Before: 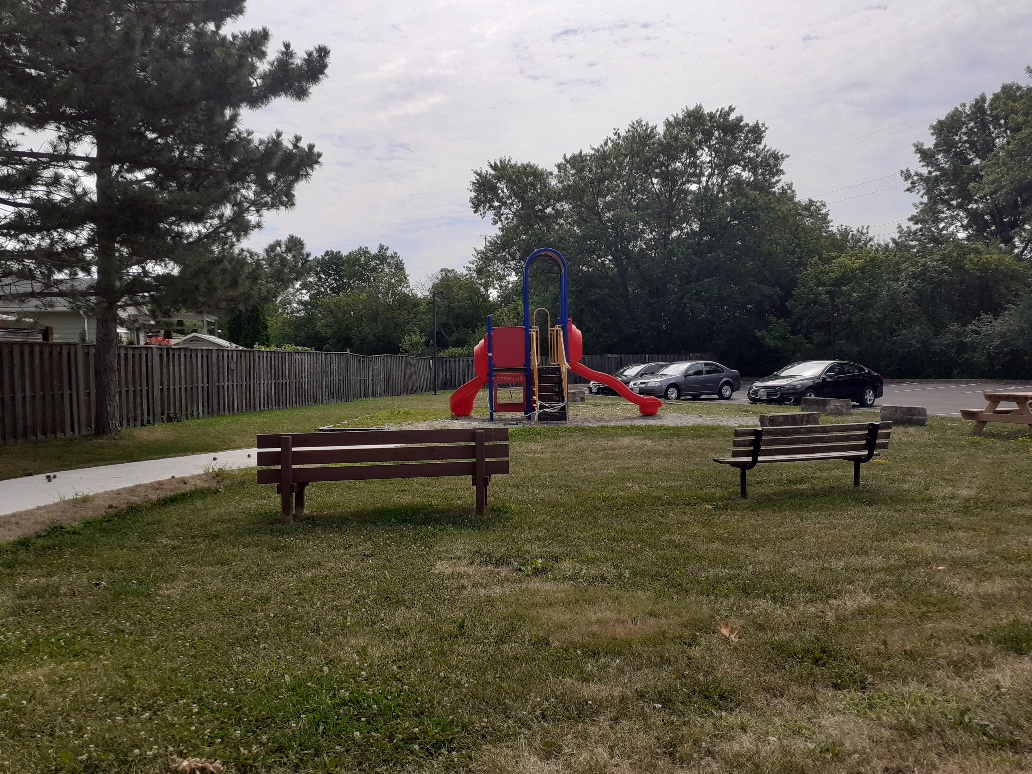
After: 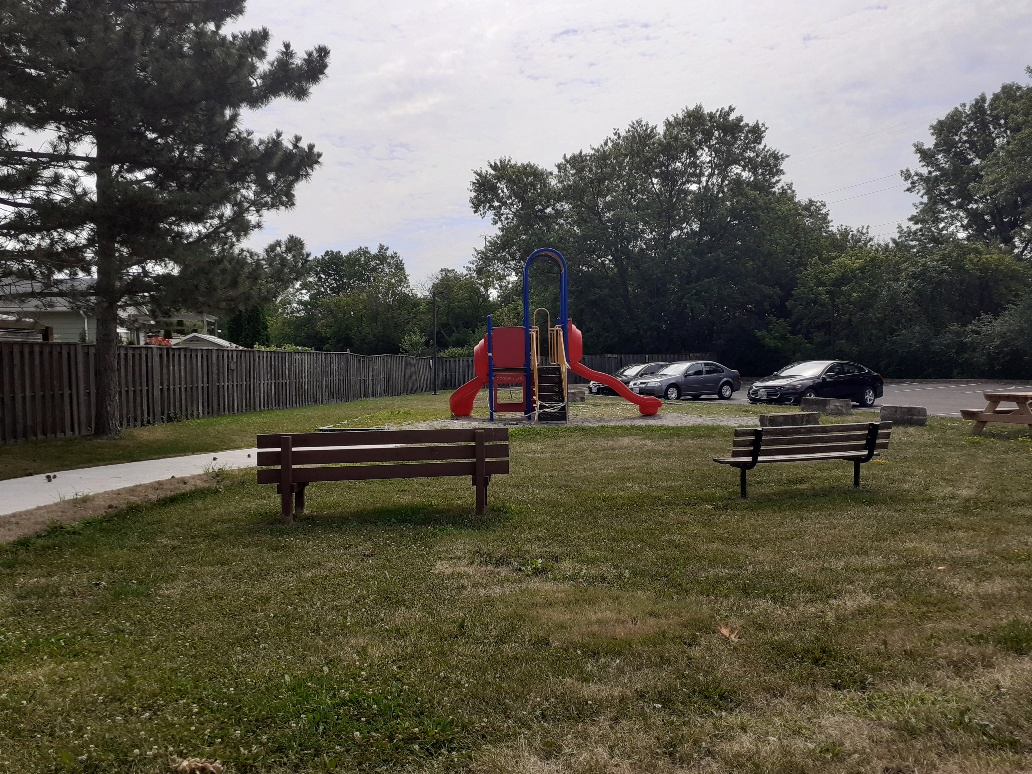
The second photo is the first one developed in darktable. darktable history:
color zones: curves: ch0 [(0.068, 0.464) (0.25, 0.5) (0.48, 0.508) (0.75, 0.536) (0.886, 0.476) (0.967, 0.456)]; ch1 [(0.066, 0.456) (0.25, 0.5) (0.616, 0.508) (0.746, 0.56) (0.934, 0.444)]
tone curve: curves: ch0 [(0, 0) (0.265, 0.253) (0.732, 0.751) (1, 1)], color space Lab, linked channels, preserve colors none
